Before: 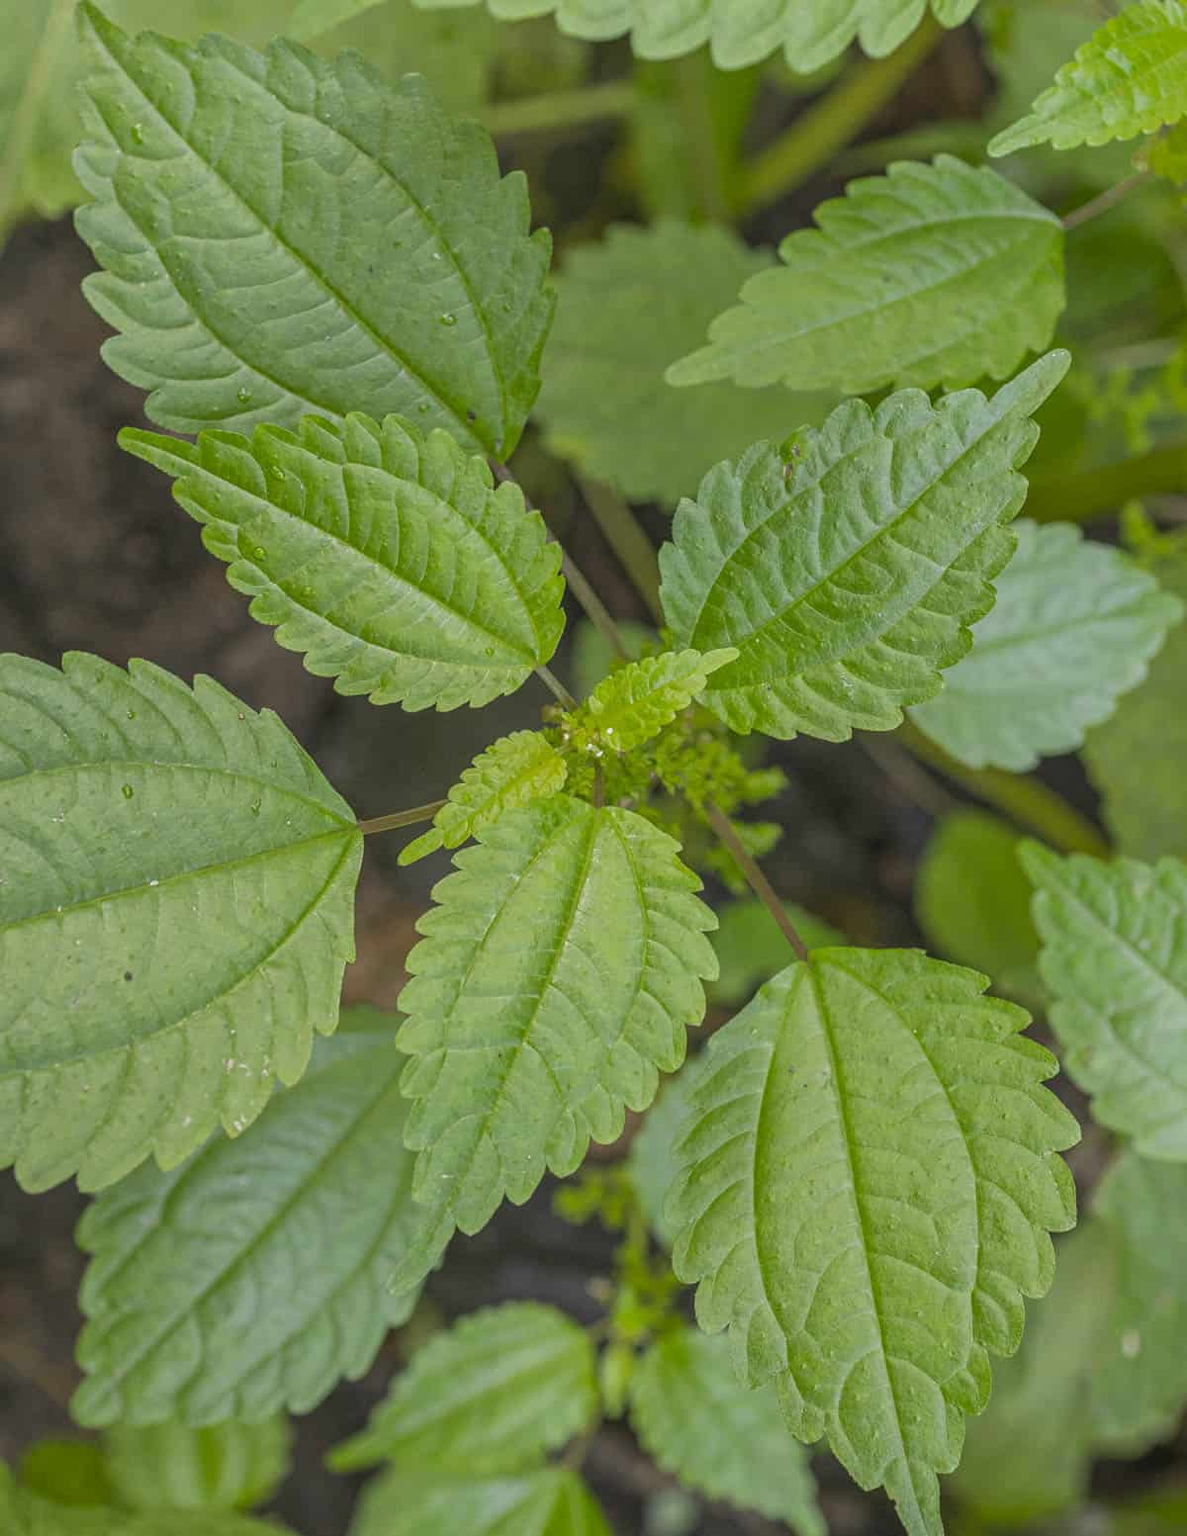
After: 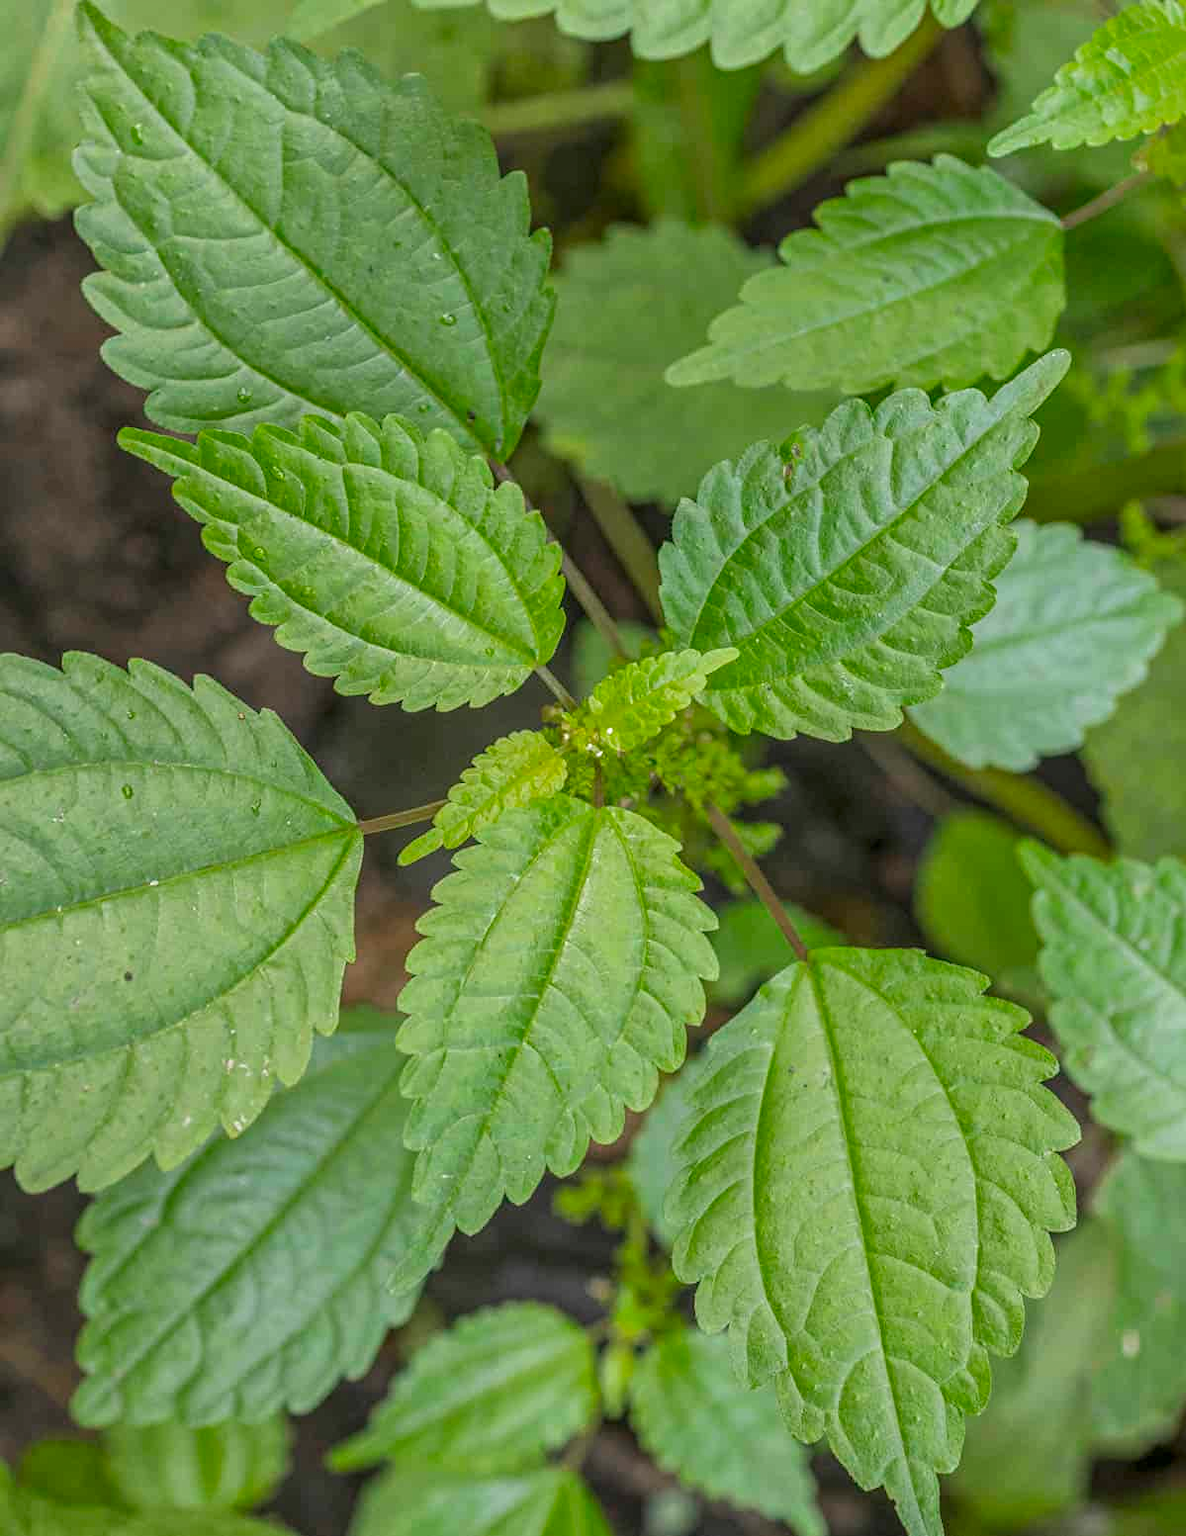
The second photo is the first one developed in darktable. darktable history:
local contrast: on, module defaults
exposure: exposure 0.127 EV, compensate highlight preservation false
shadows and highlights: radius 336.93, shadows 28.8, soften with gaussian
